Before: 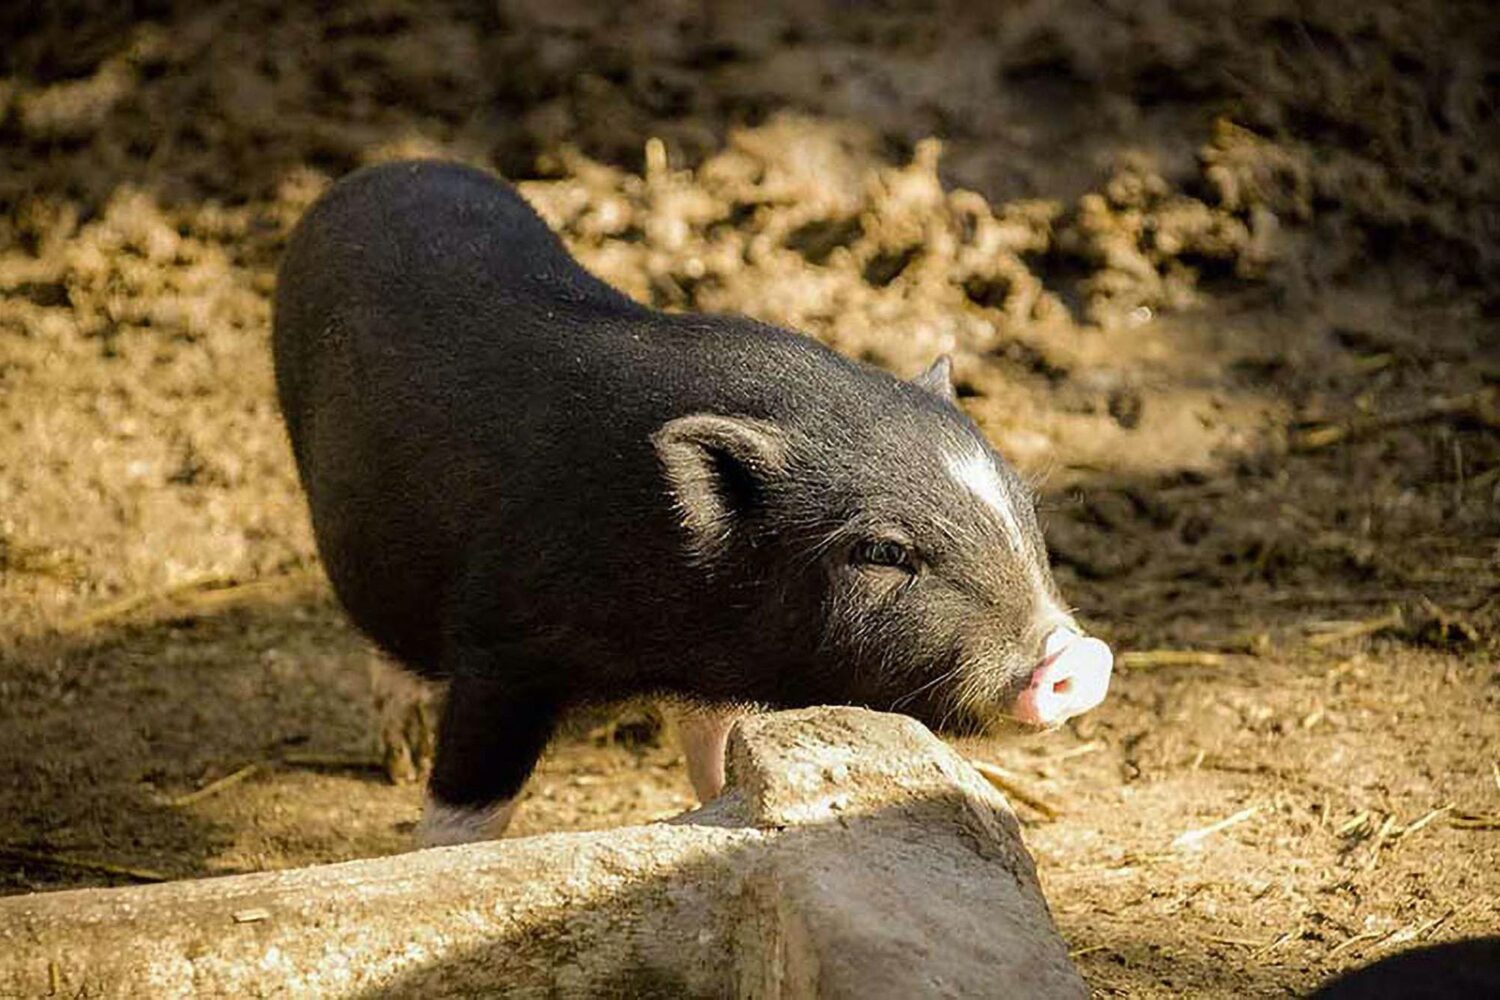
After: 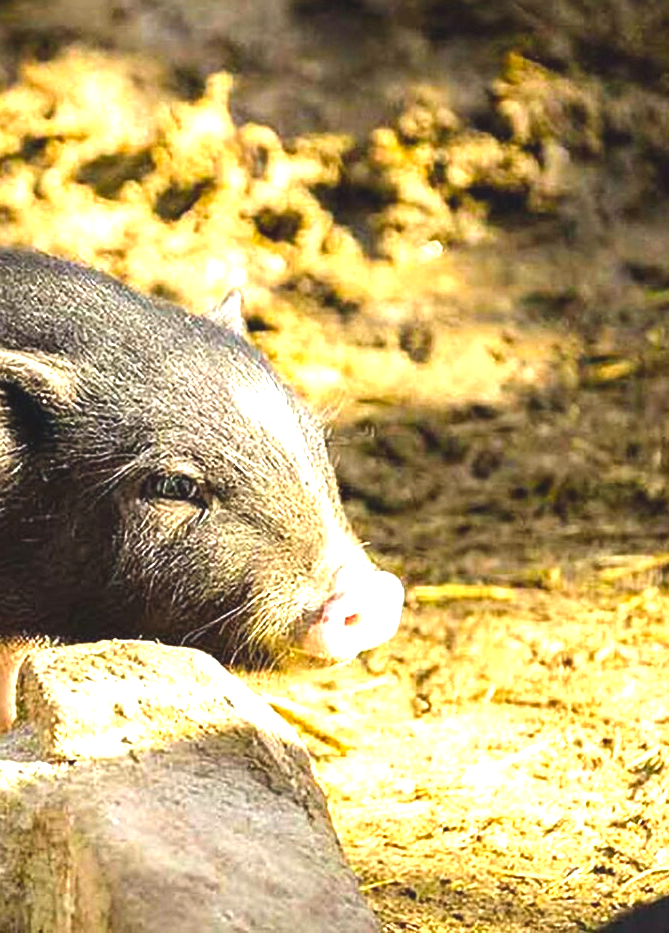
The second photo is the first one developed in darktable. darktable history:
crop: left 47.283%, top 6.648%, right 8.111%
exposure: black level correction -0.005, exposure 1.003 EV, compensate exposure bias true, compensate highlight preservation false
color balance rgb: shadows lift › luminance -9.175%, perceptual saturation grading › global saturation 19.6%, perceptual brilliance grading › global brilliance 11.635%
